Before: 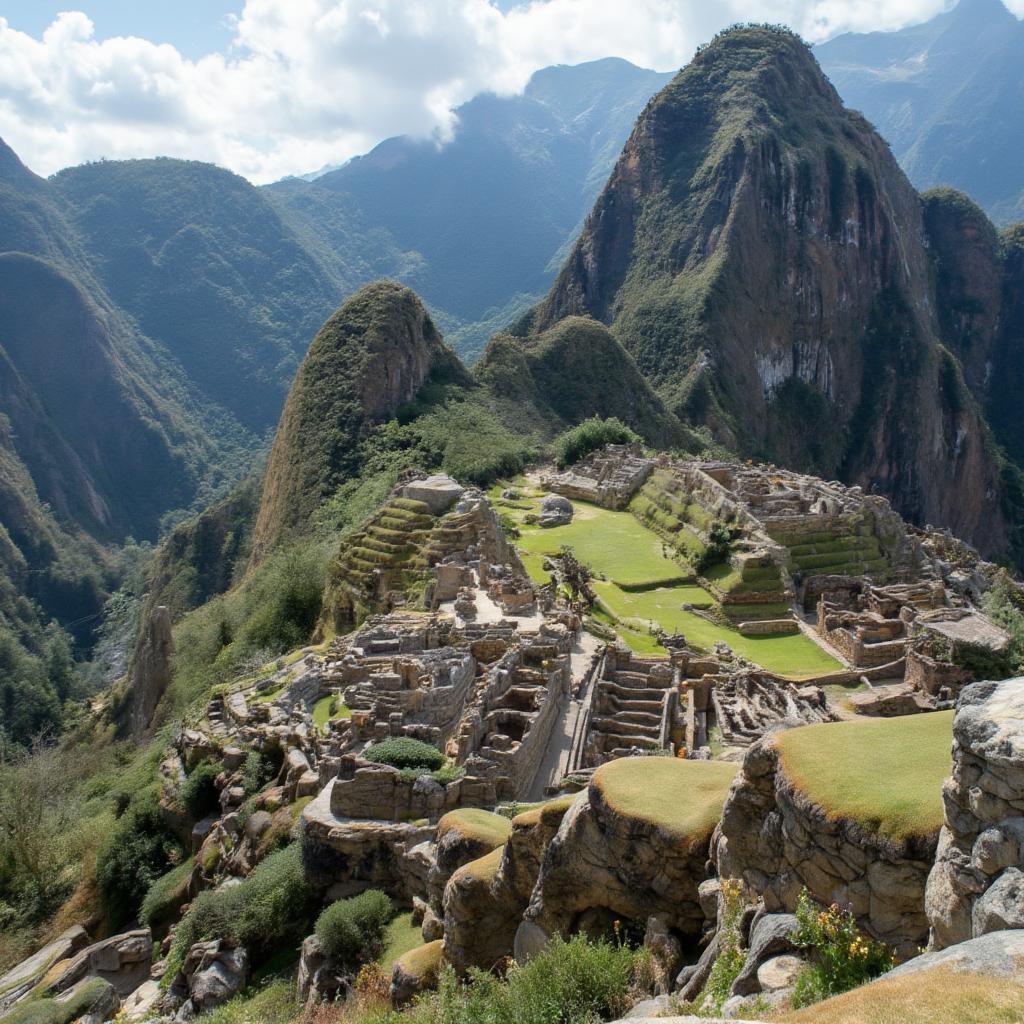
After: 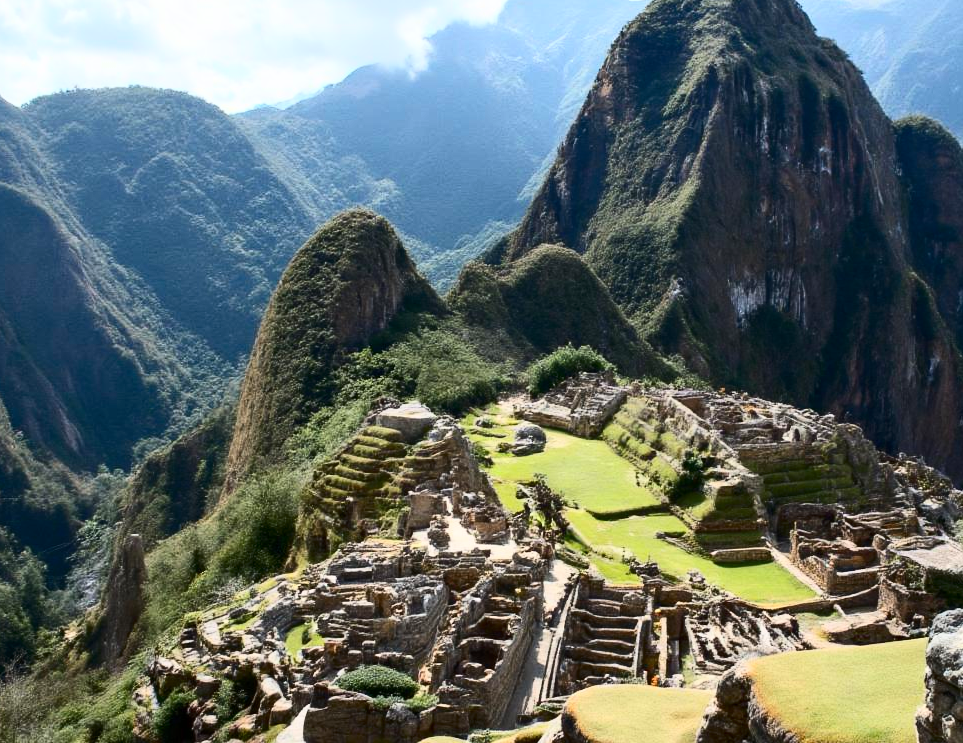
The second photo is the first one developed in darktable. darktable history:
contrast brightness saturation: contrast 0.412, brightness 0.097, saturation 0.212
crop: left 2.672%, top 7.088%, right 3.269%, bottom 20.27%
